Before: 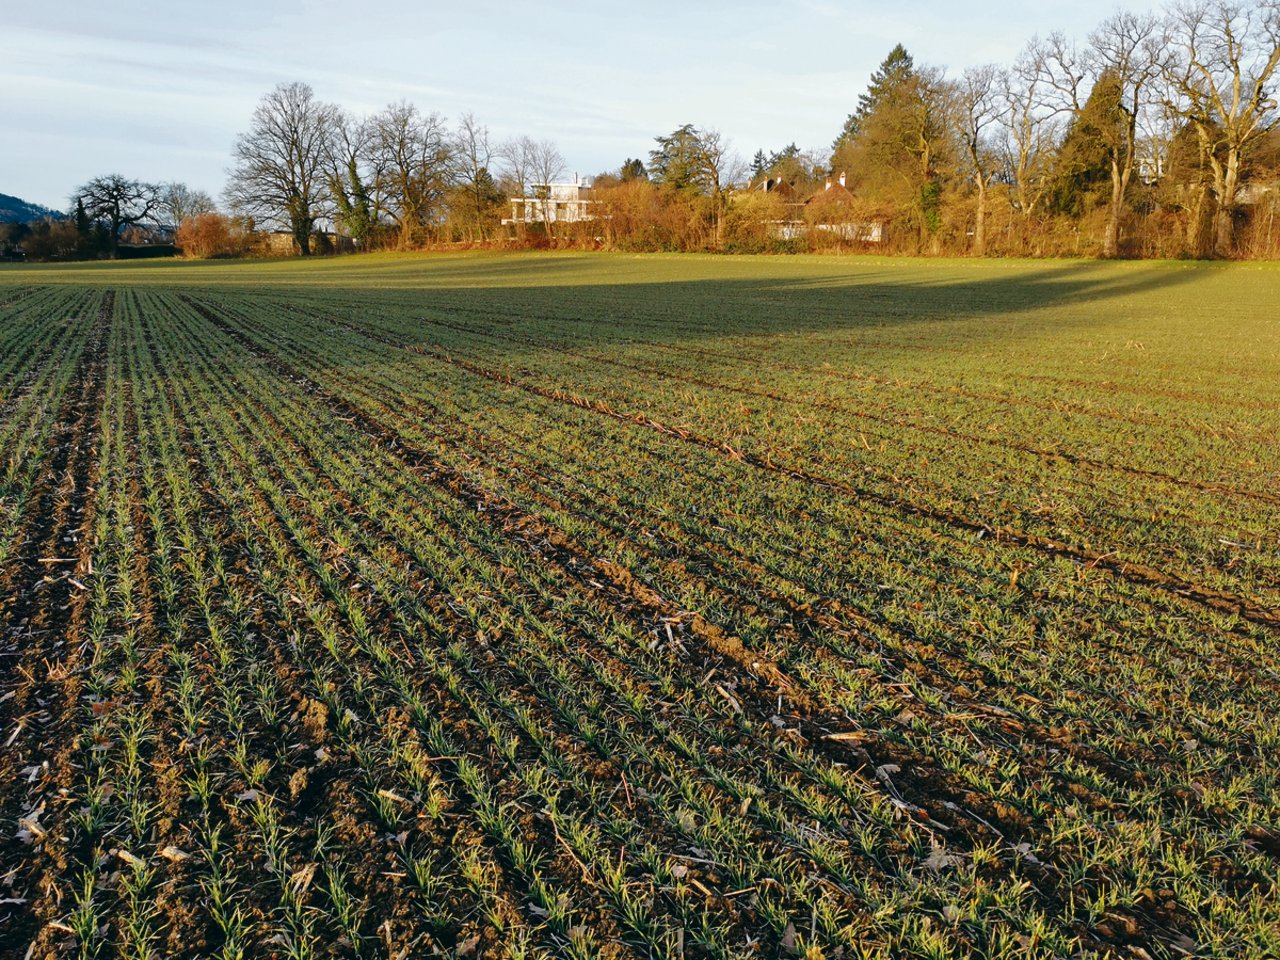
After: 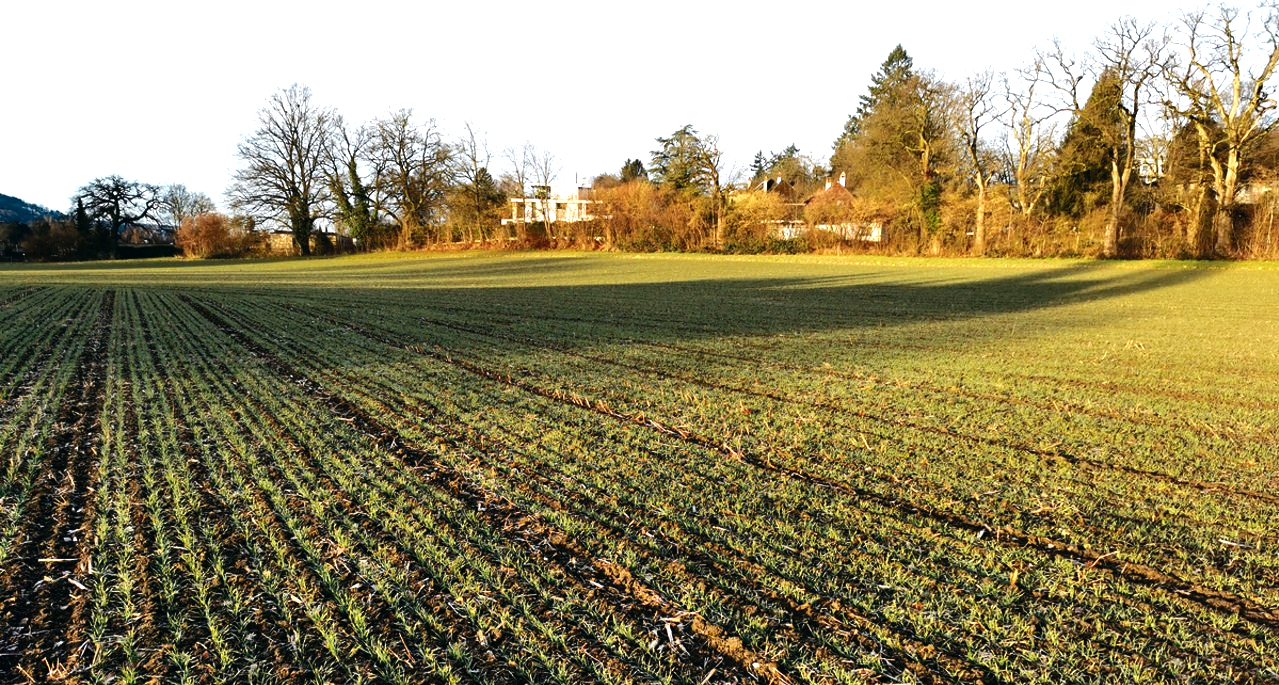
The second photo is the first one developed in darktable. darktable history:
crop: bottom 28.576%
tone equalizer: -8 EV -1.08 EV, -7 EV -1.01 EV, -6 EV -0.867 EV, -5 EV -0.578 EV, -3 EV 0.578 EV, -2 EV 0.867 EV, -1 EV 1.01 EV, +0 EV 1.08 EV, edges refinement/feathering 500, mask exposure compensation -1.57 EV, preserve details no
